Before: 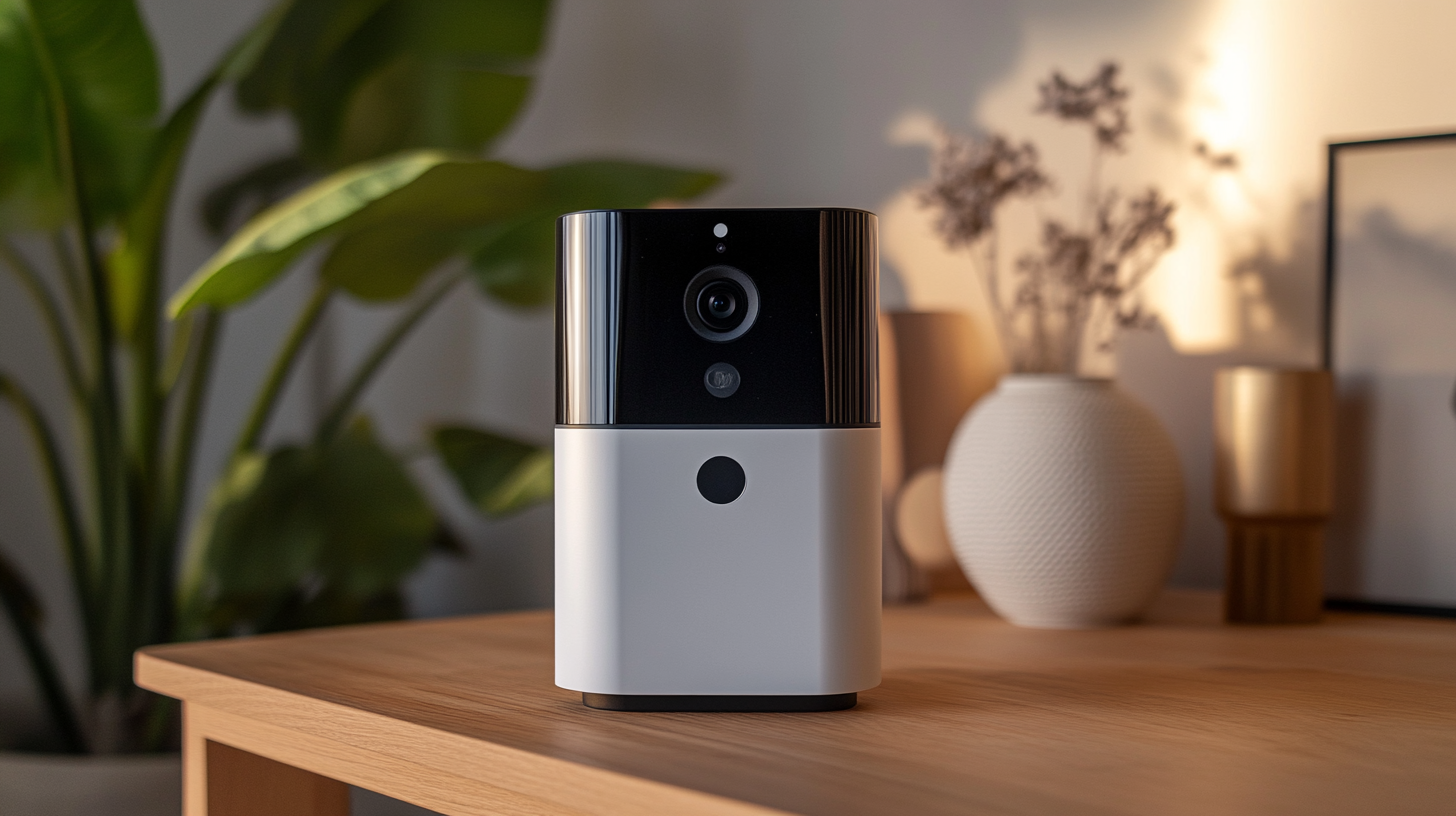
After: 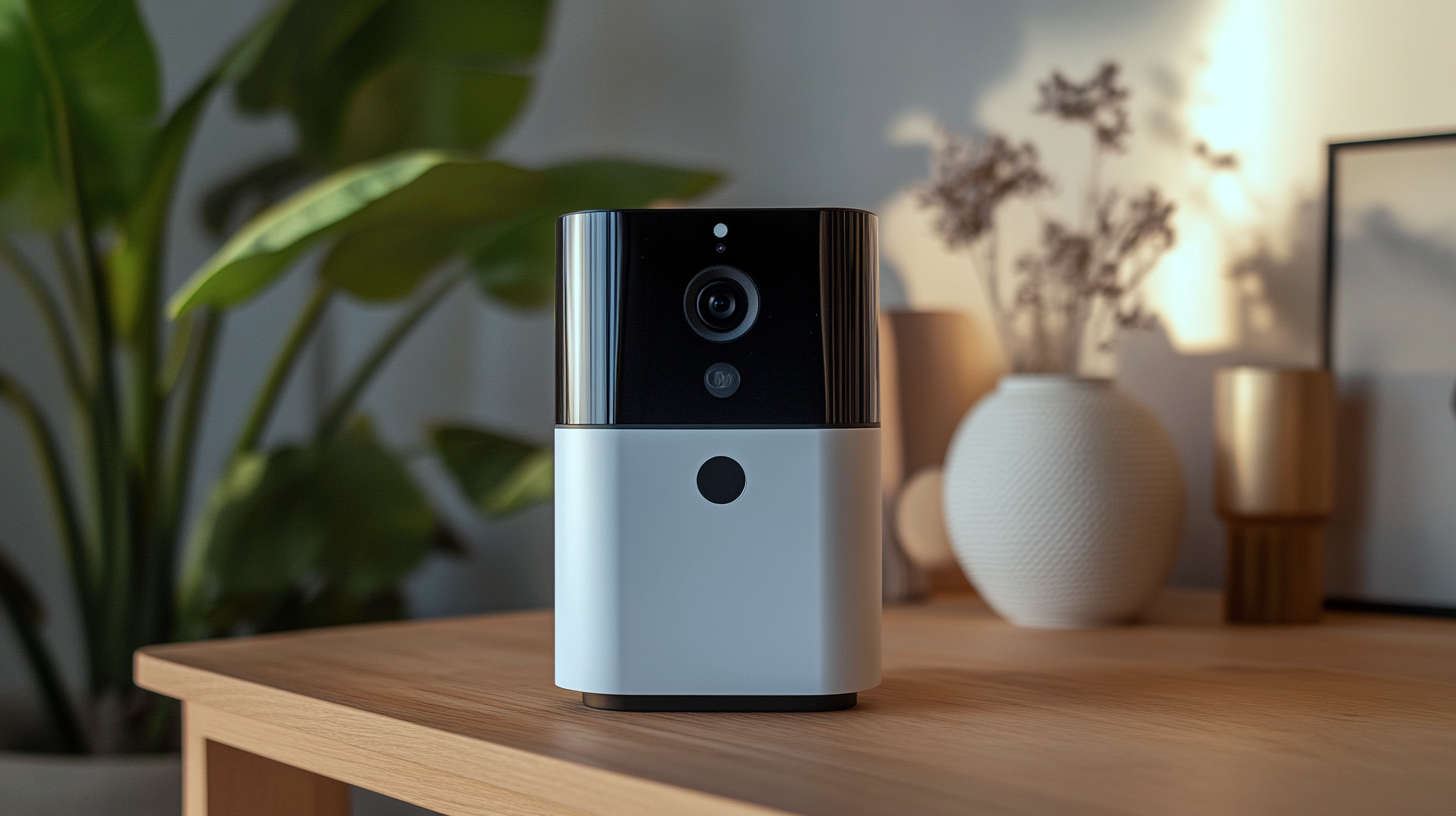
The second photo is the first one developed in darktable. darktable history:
color correction: highlights a* -10.04, highlights b* -10.37
white balance: emerald 1
